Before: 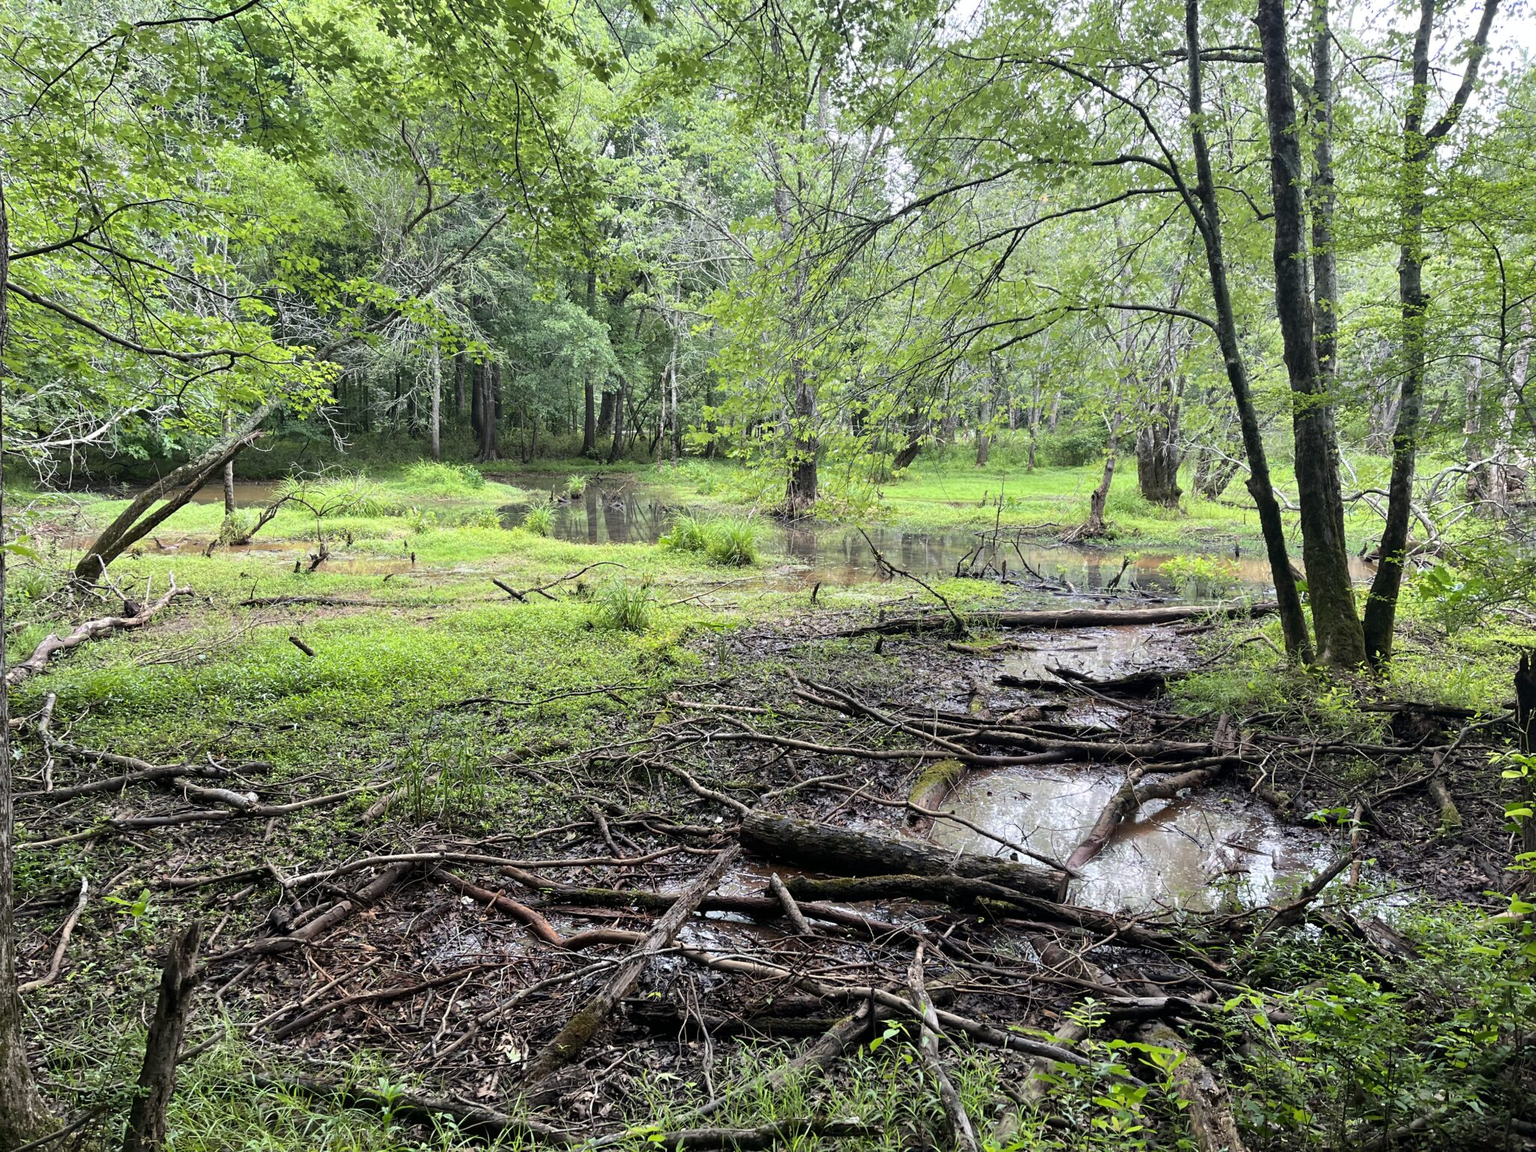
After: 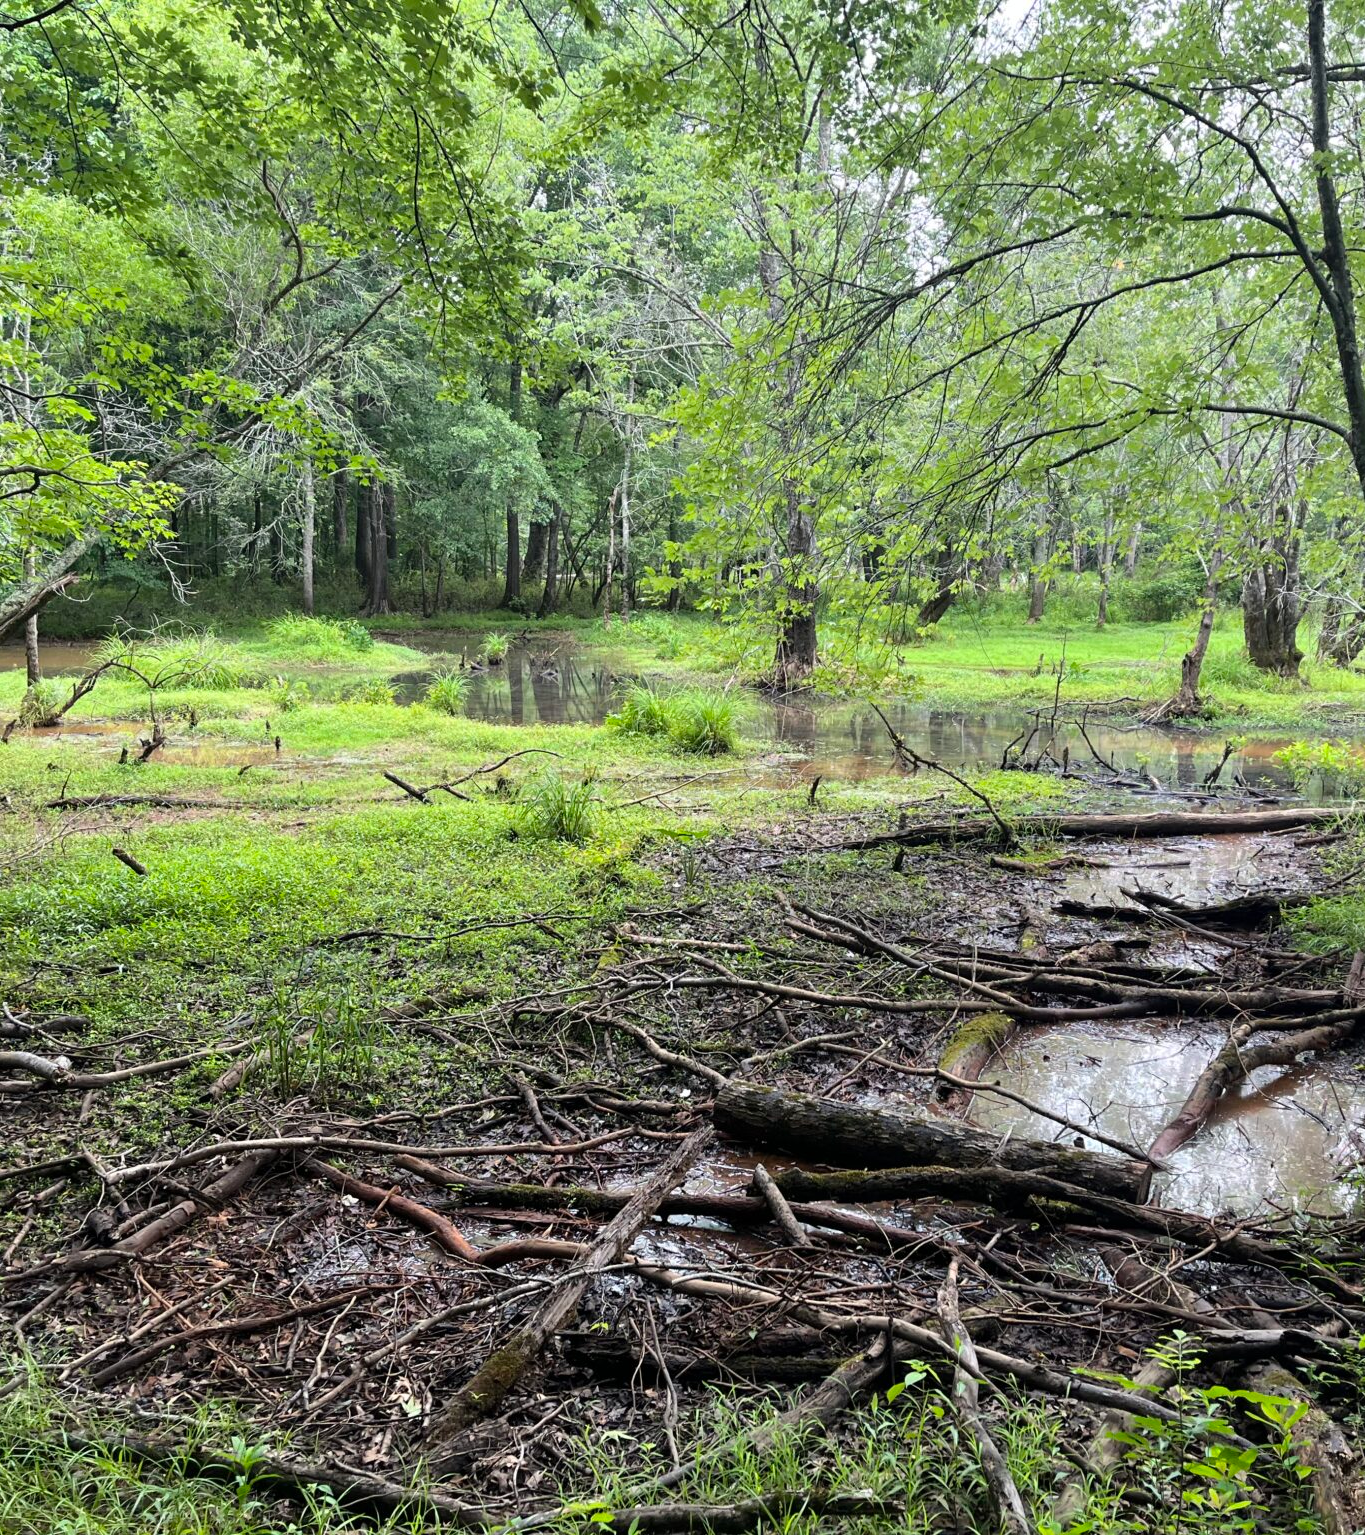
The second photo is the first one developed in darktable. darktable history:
crop and rotate: left 13.347%, right 19.969%
